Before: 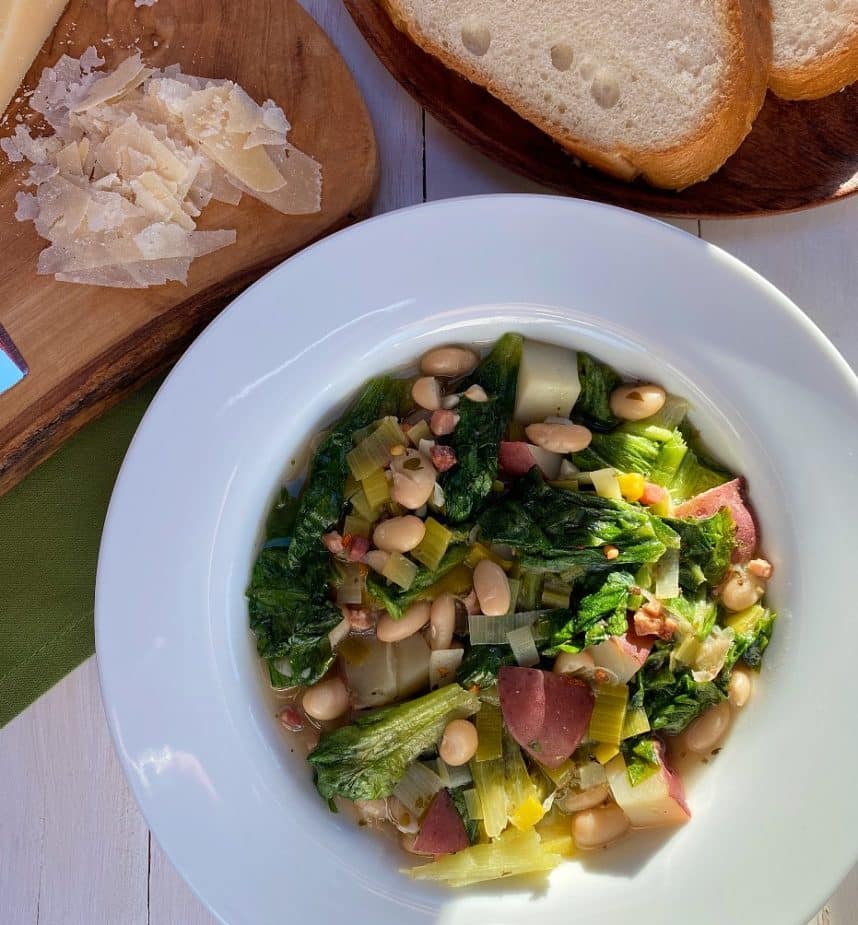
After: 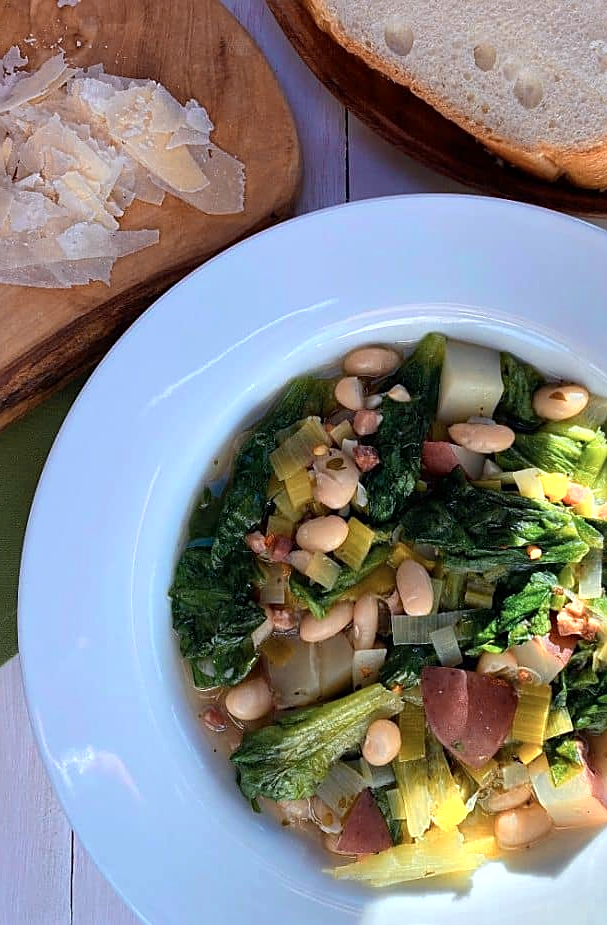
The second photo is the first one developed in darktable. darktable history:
color calibration: output R [0.994, 0.059, -0.119, 0], output G [-0.036, 1.09, -0.119, 0], output B [0.078, -0.108, 0.961, 0], illuminant custom, x 0.371, y 0.382, temperature 4281.14 K
shadows and highlights: radius 125.46, shadows 30.51, highlights -30.51, low approximation 0.01, soften with gaussian
crop and rotate: left 9.061%, right 20.142%
color zones: curves: ch0 [(0.018, 0.548) (0.197, 0.654) (0.425, 0.447) (0.605, 0.658) (0.732, 0.579)]; ch1 [(0.105, 0.531) (0.224, 0.531) (0.386, 0.39) (0.618, 0.456) (0.732, 0.456) (0.956, 0.421)]; ch2 [(0.039, 0.583) (0.215, 0.465) (0.399, 0.544) (0.465, 0.548) (0.614, 0.447) (0.724, 0.43) (0.882, 0.623) (0.956, 0.632)]
sharpen: on, module defaults
